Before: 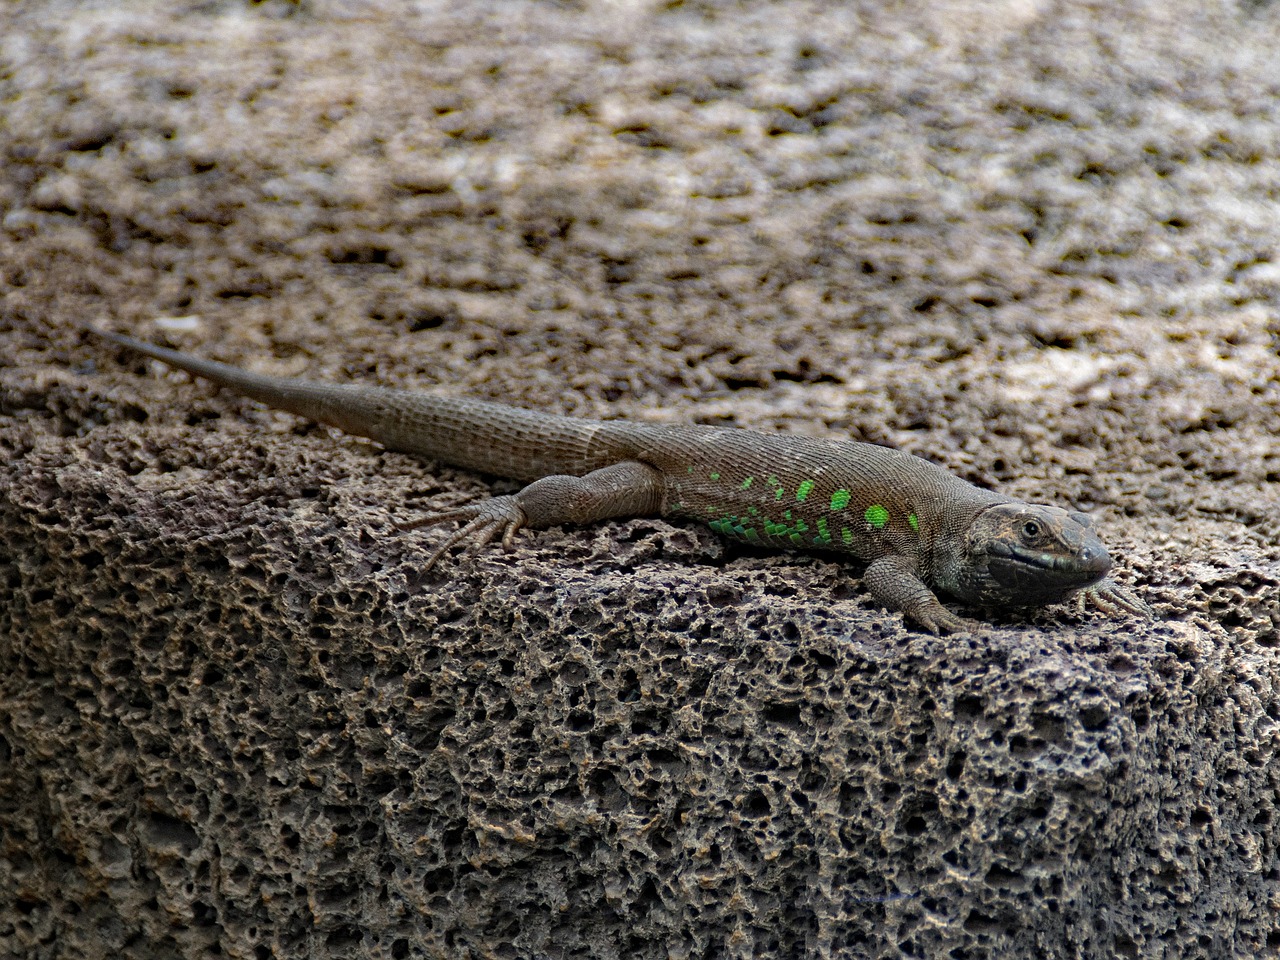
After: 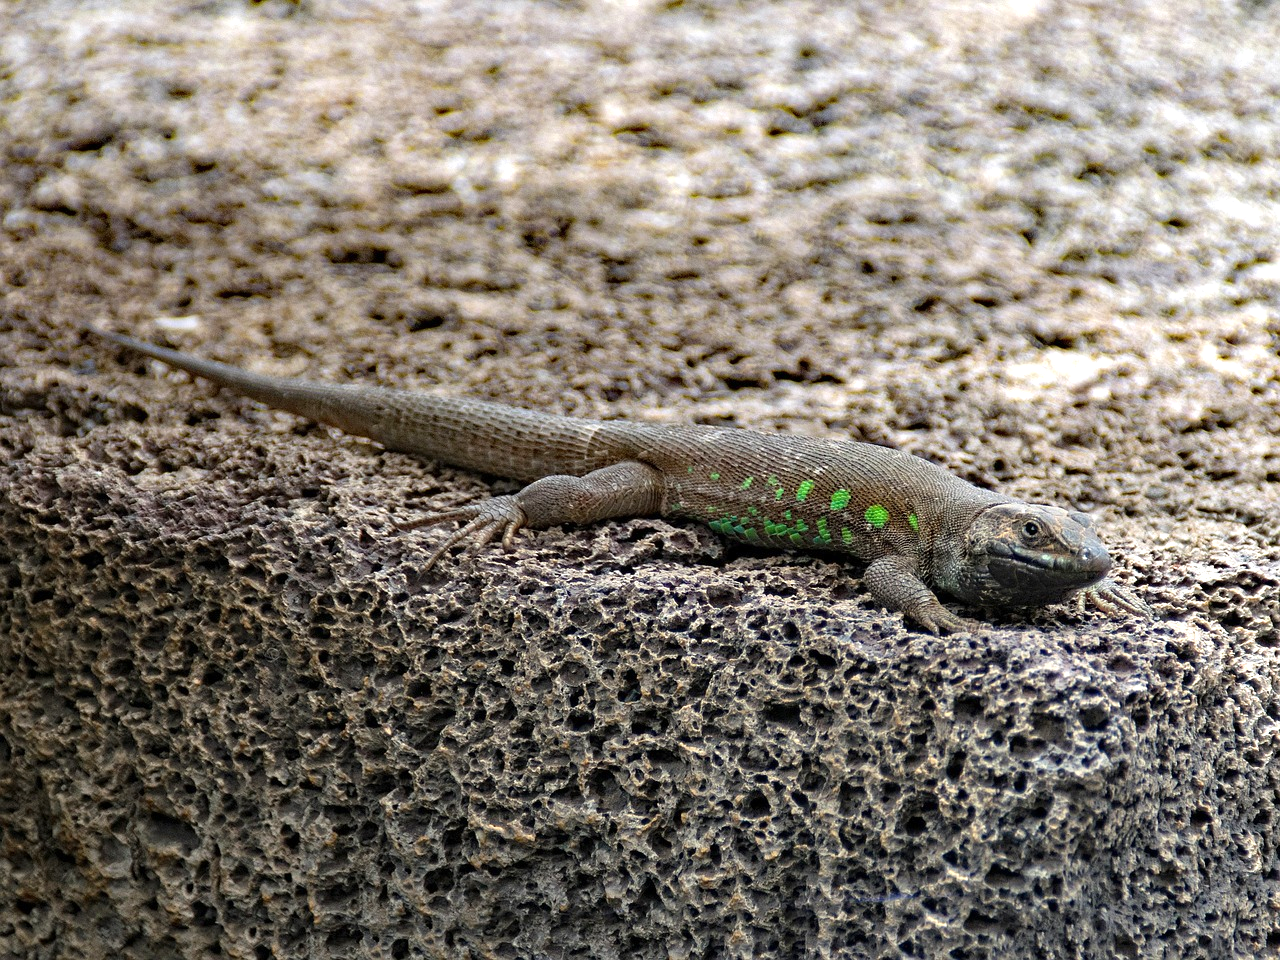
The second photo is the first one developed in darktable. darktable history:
exposure: exposure 0.607 EV, compensate highlight preservation false
tone equalizer: on, module defaults
